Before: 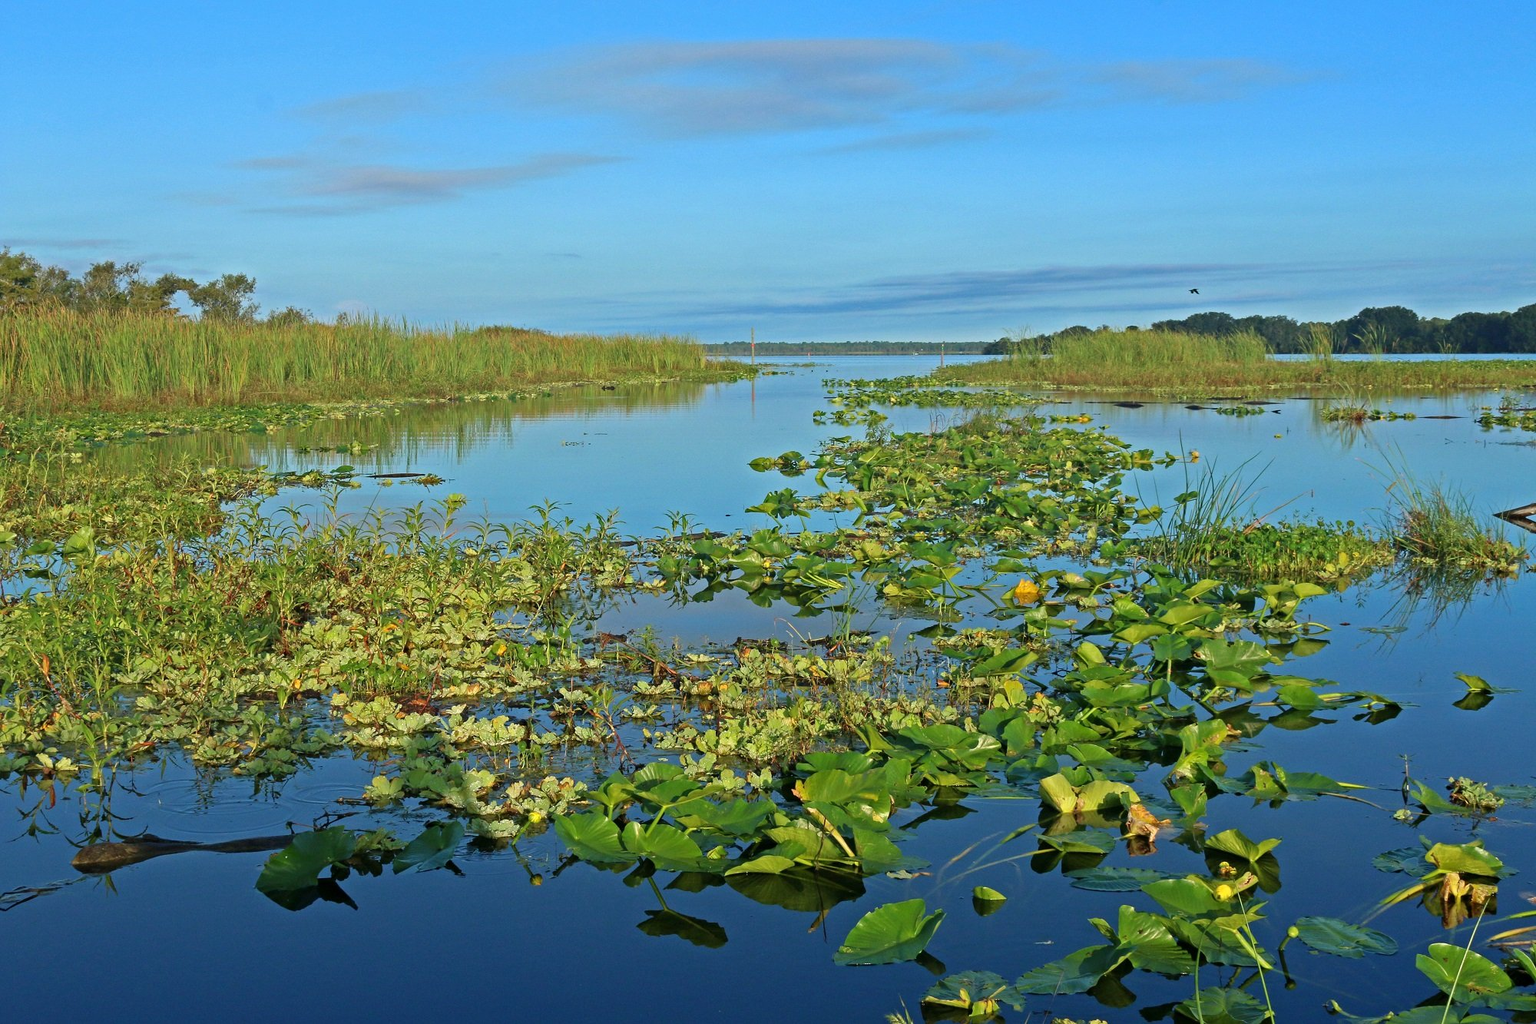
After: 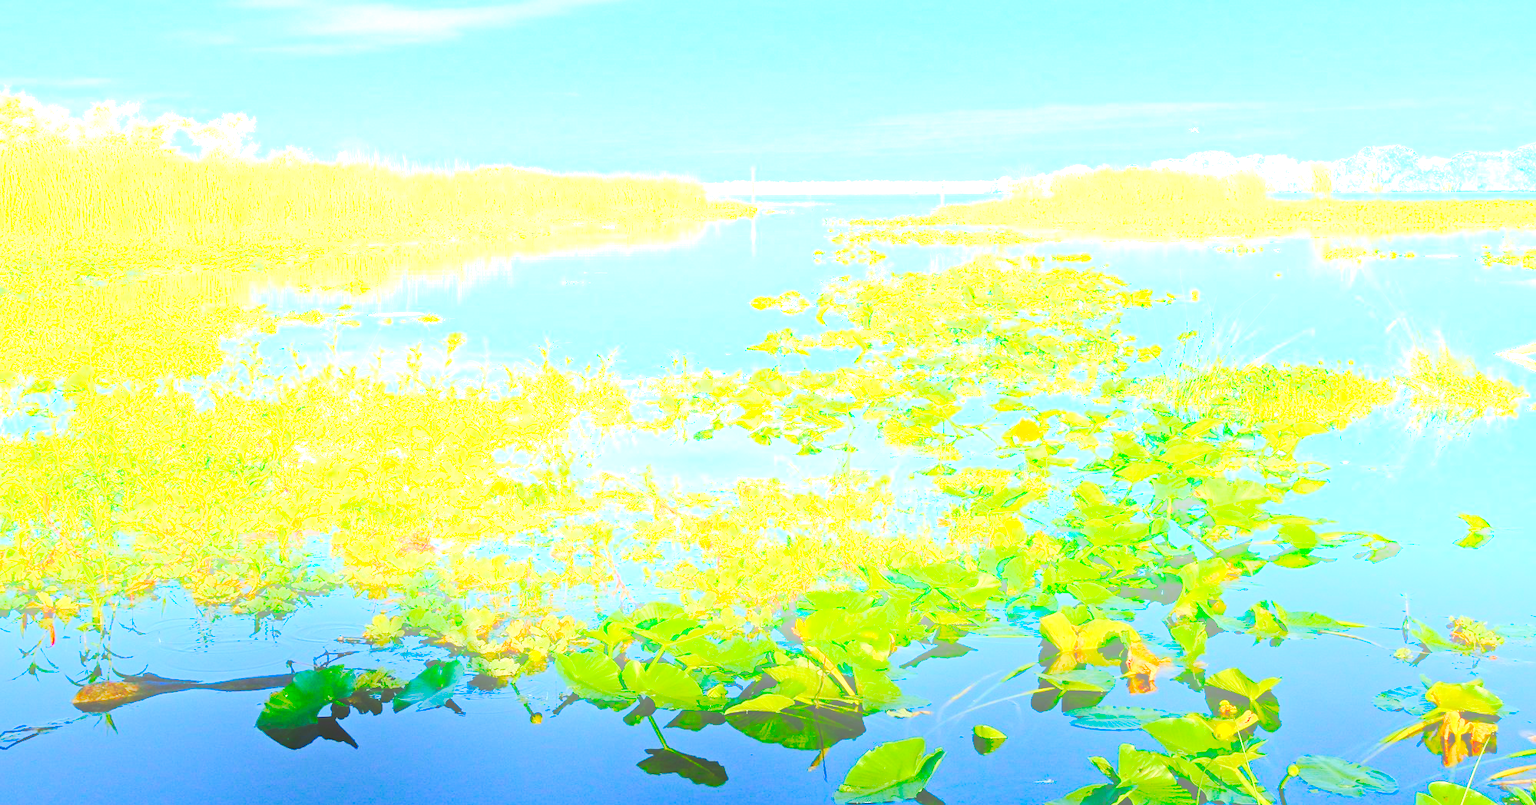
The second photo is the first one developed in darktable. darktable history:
exposure: black level correction 0.035, exposure 0.9 EV, compensate highlight preservation false
crop and rotate: top 15.774%, bottom 5.506%
bloom: size 25%, threshold 5%, strength 90%
